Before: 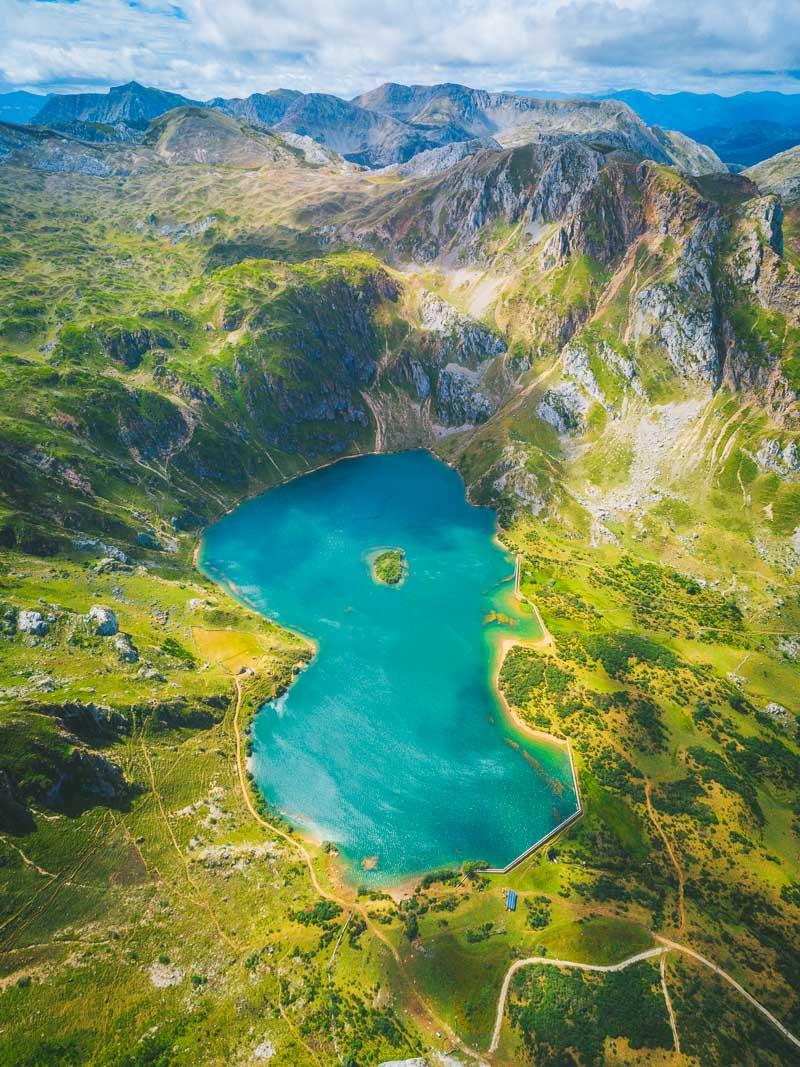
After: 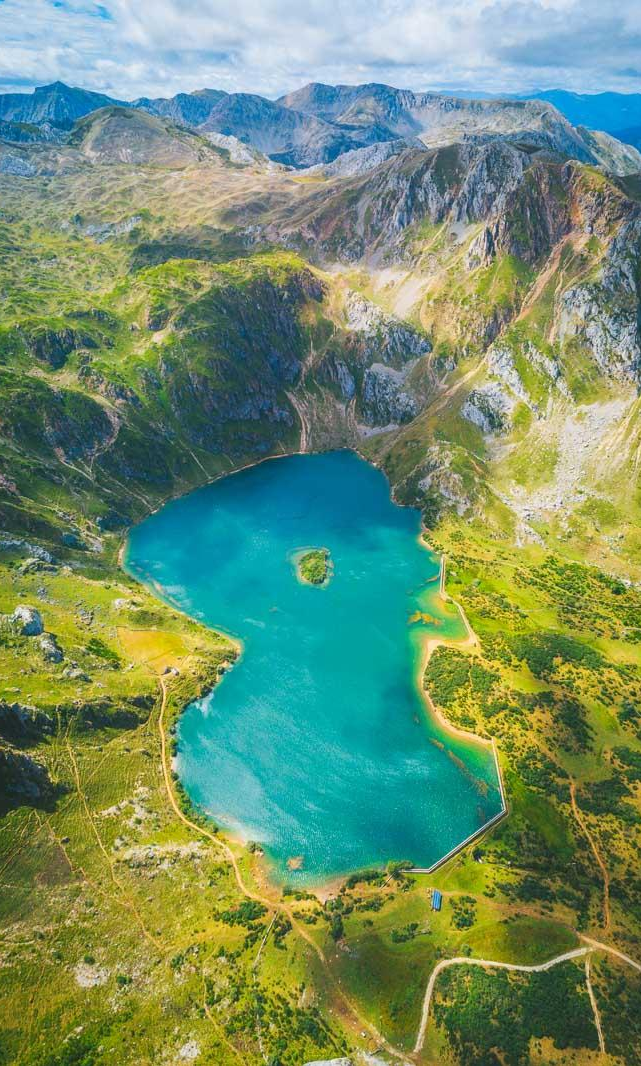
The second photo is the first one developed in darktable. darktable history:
crop and rotate: left 9.49%, right 10.263%
